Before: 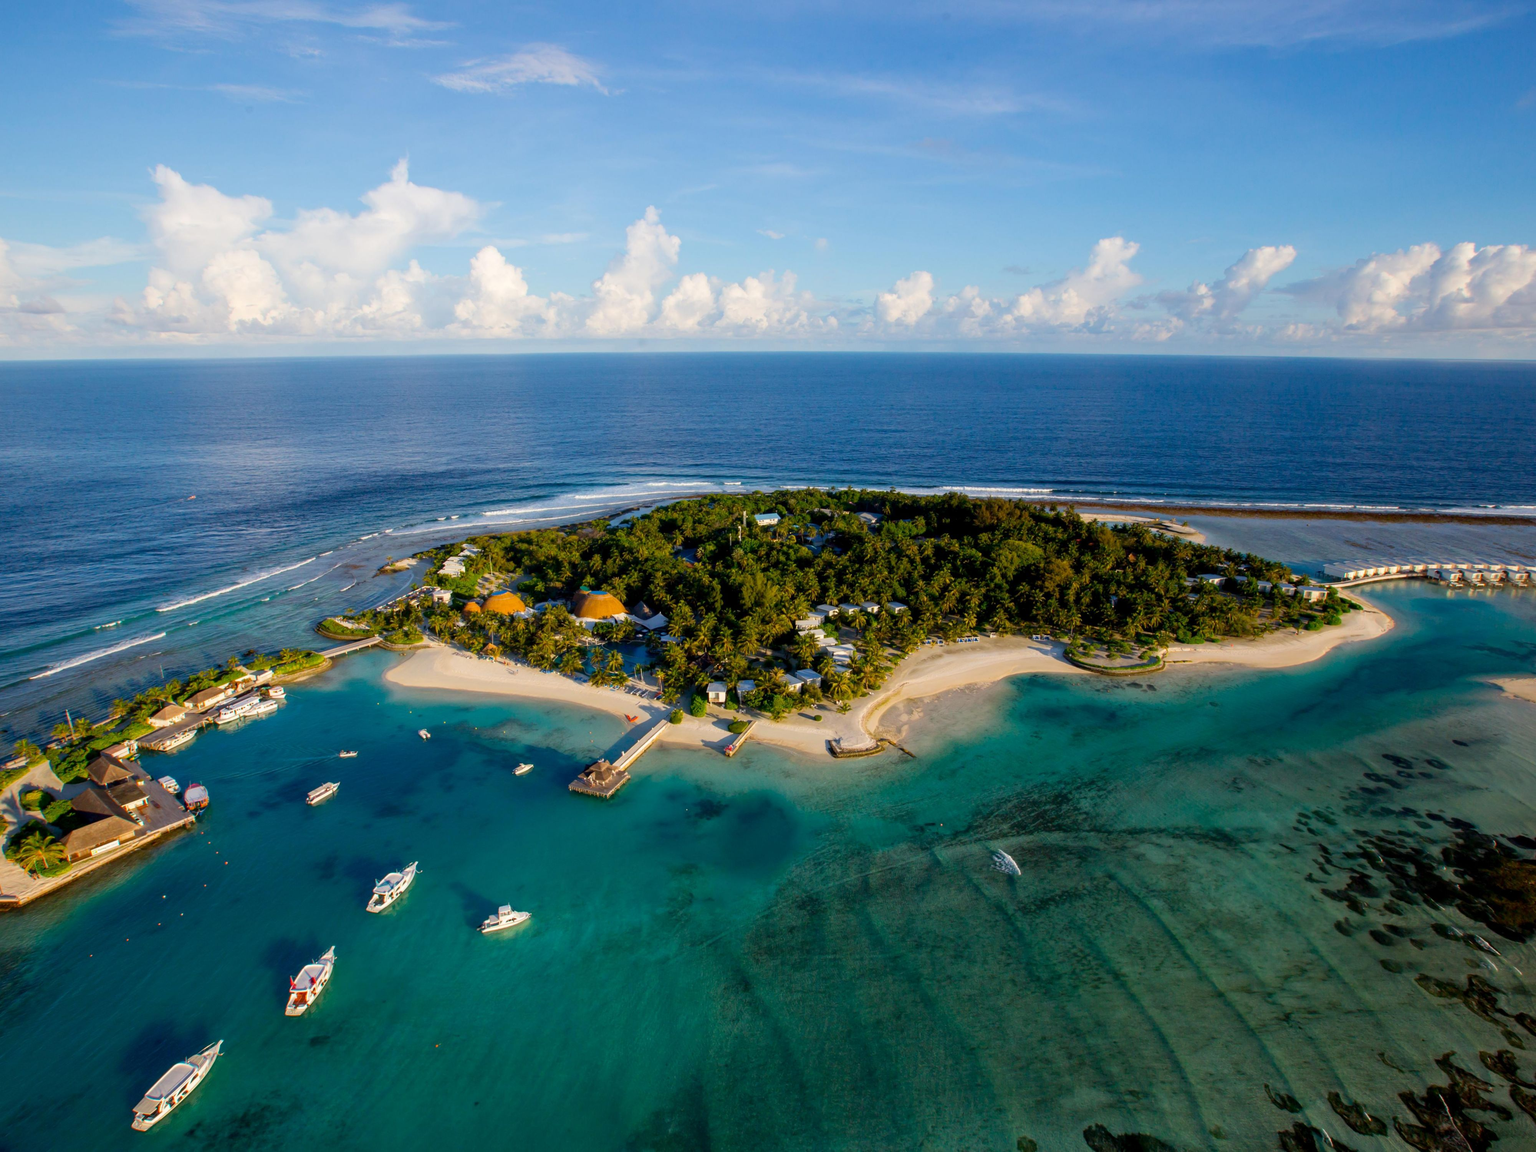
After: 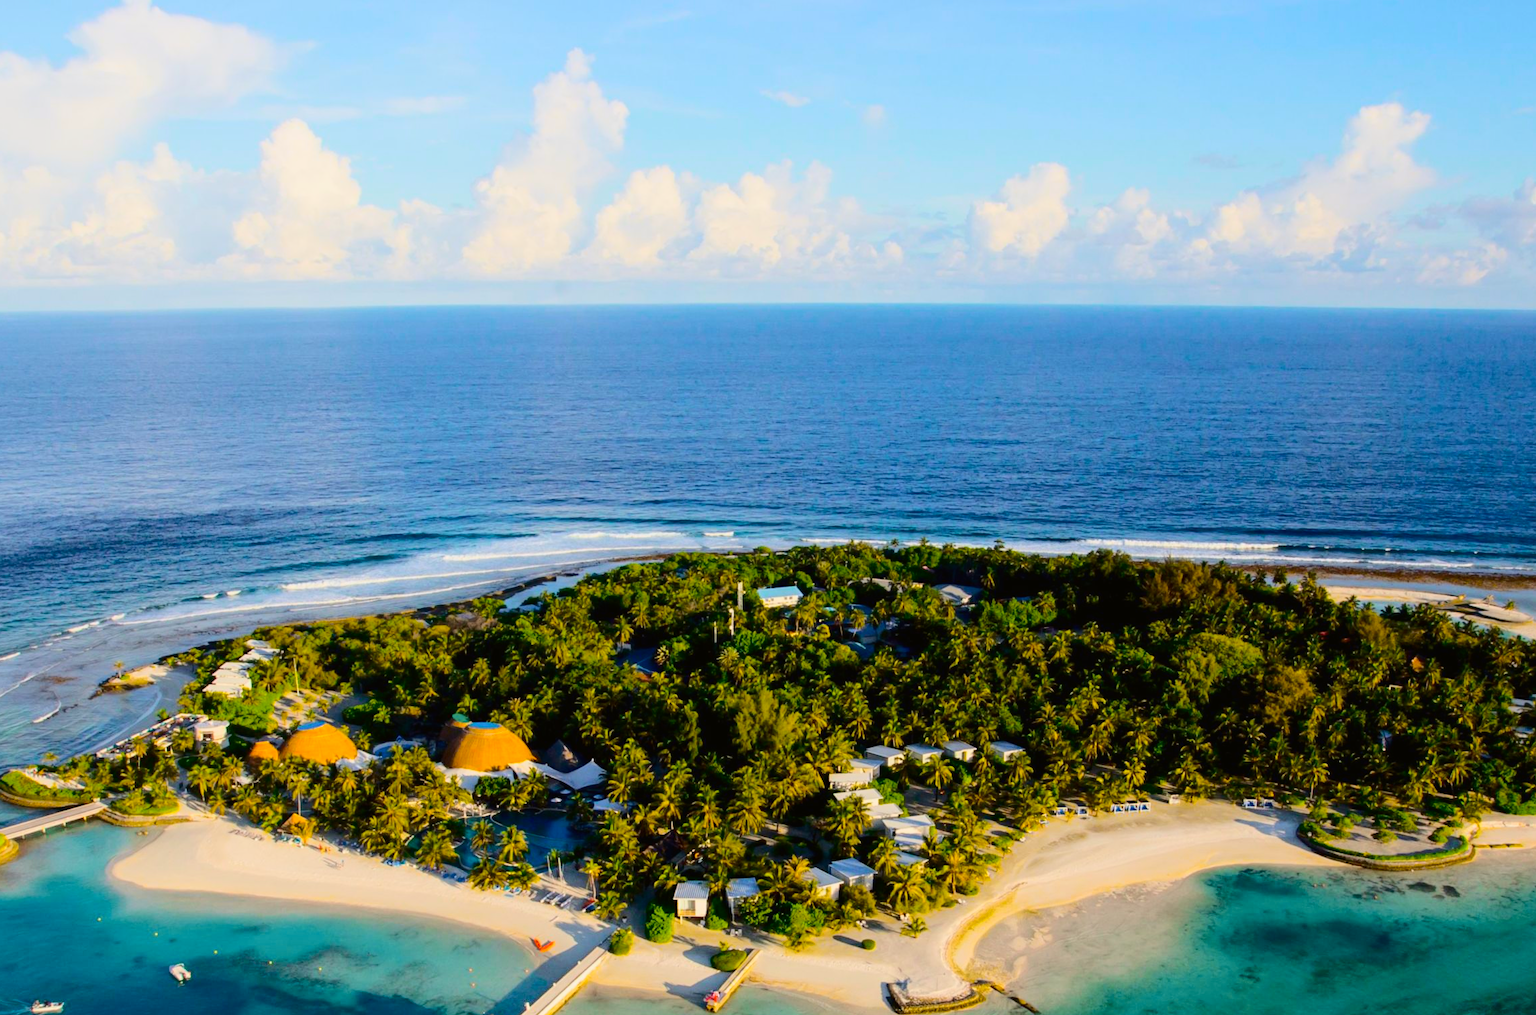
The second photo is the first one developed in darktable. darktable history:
crop: left 20.932%, top 15.471%, right 21.848%, bottom 34.081%
tone curve: curves: ch0 [(0, 0.011) (0.104, 0.085) (0.236, 0.234) (0.398, 0.507) (0.498, 0.621) (0.65, 0.757) (0.835, 0.883) (1, 0.961)]; ch1 [(0, 0) (0.353, 0.344) (0.43, 0.401) (0.479, 0.476) (0.502, 0.502) (0.54, 0.542) (0.602, 0.613) (0.638, 0.668) (0.693, 0.727) (1, 1)]; ch2 [(0, 0) (0.34, 0.314) (0.434, 0.43) (0.5, 0.506) (0.521, 0.54) (0.54, 0.56) (0.595, 0.613) (0.644, 0.729) (1, 1)], color space Lab, independent channels, preserve colors none
